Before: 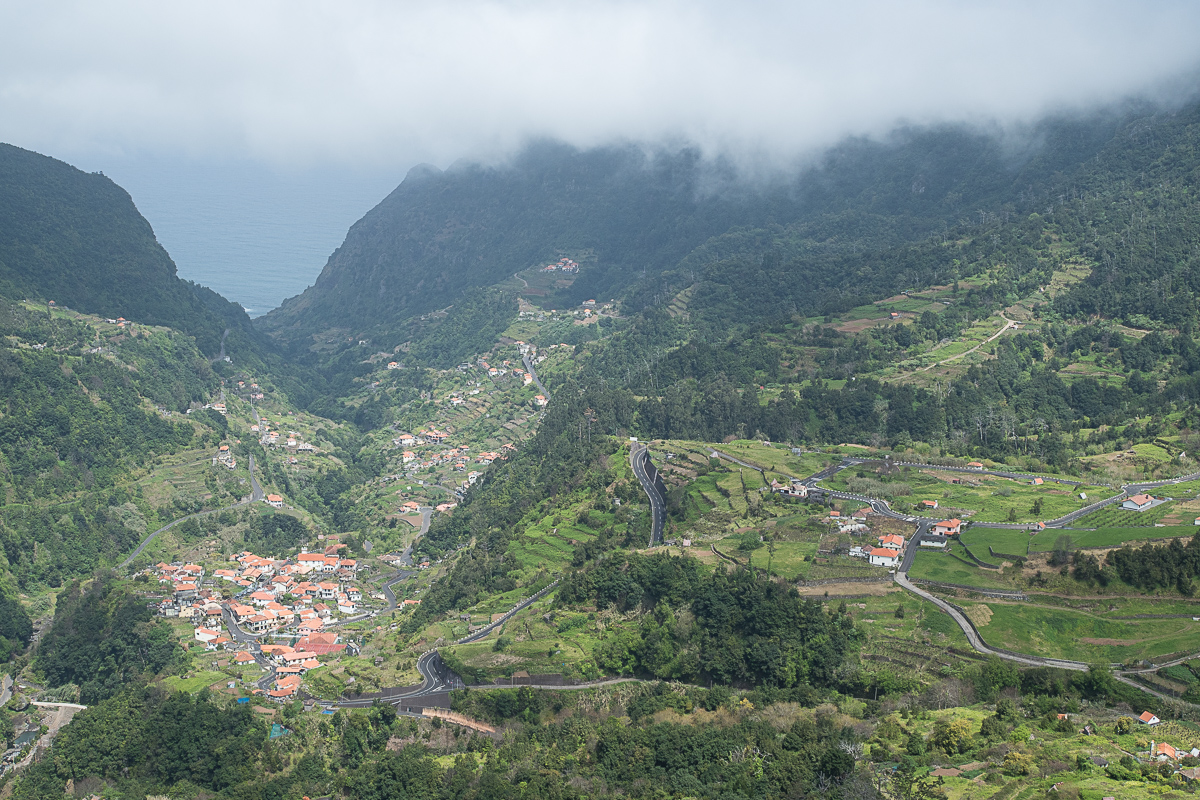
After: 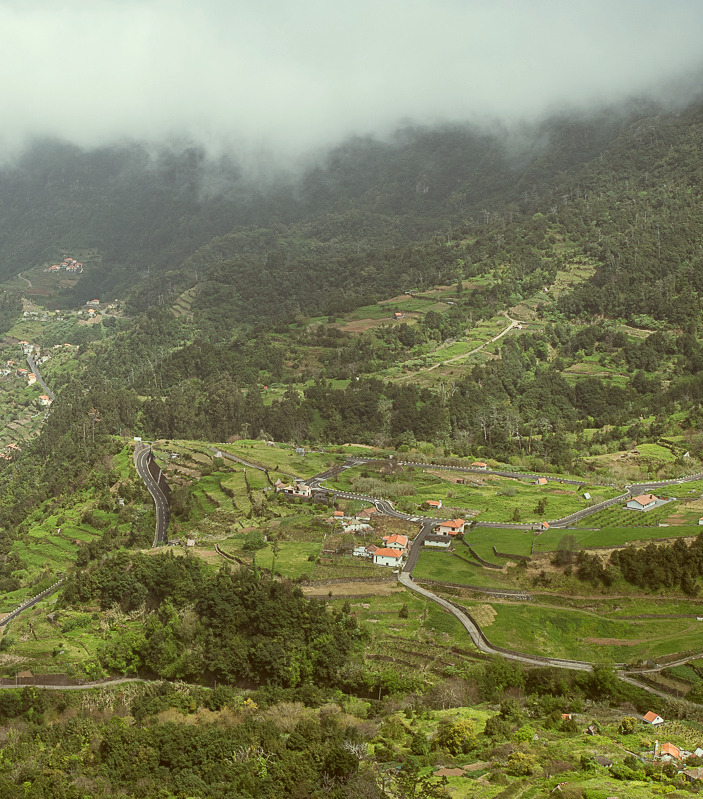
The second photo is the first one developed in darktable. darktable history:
crop: left 41.402%
color correction: highlights a* -5.94, highlights b* 9.48, shadows a* 10.12, shadows b* 23.94
